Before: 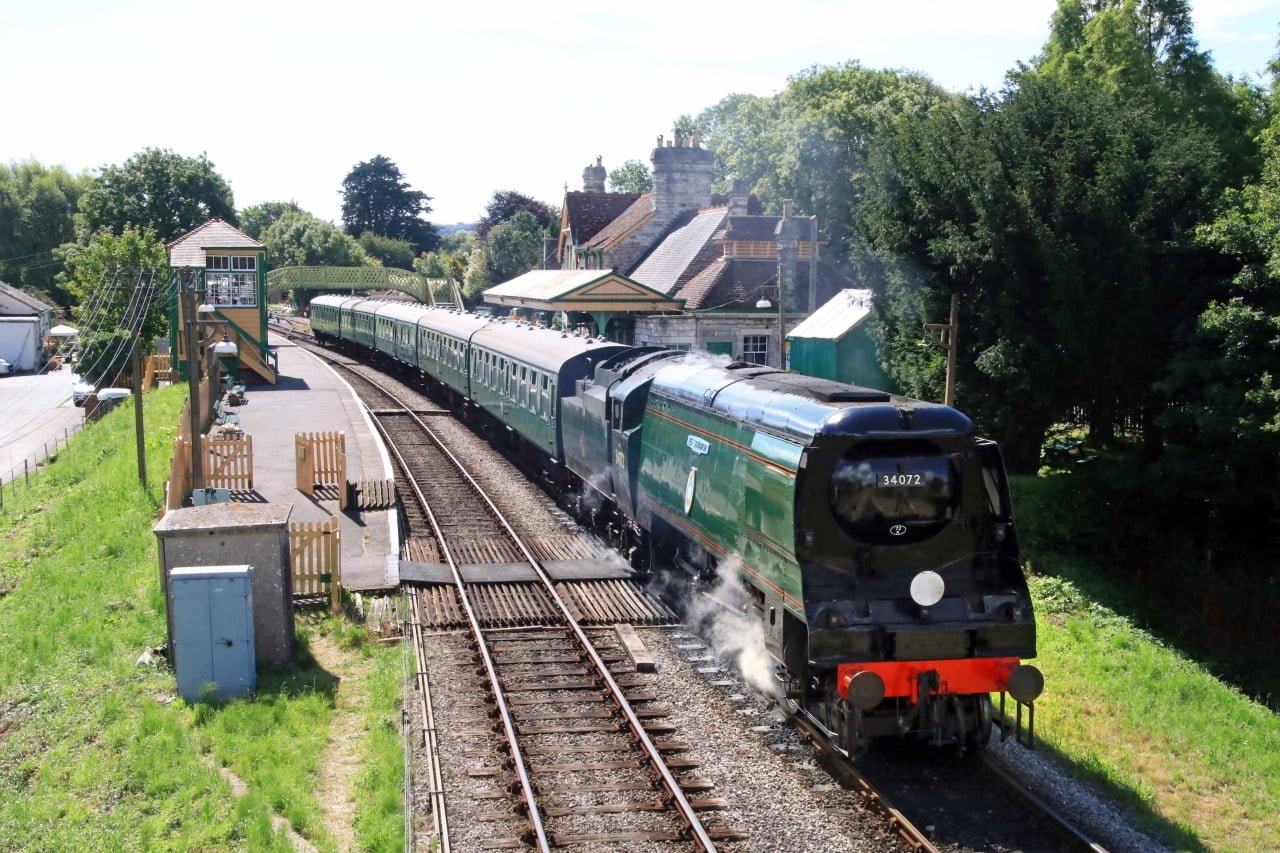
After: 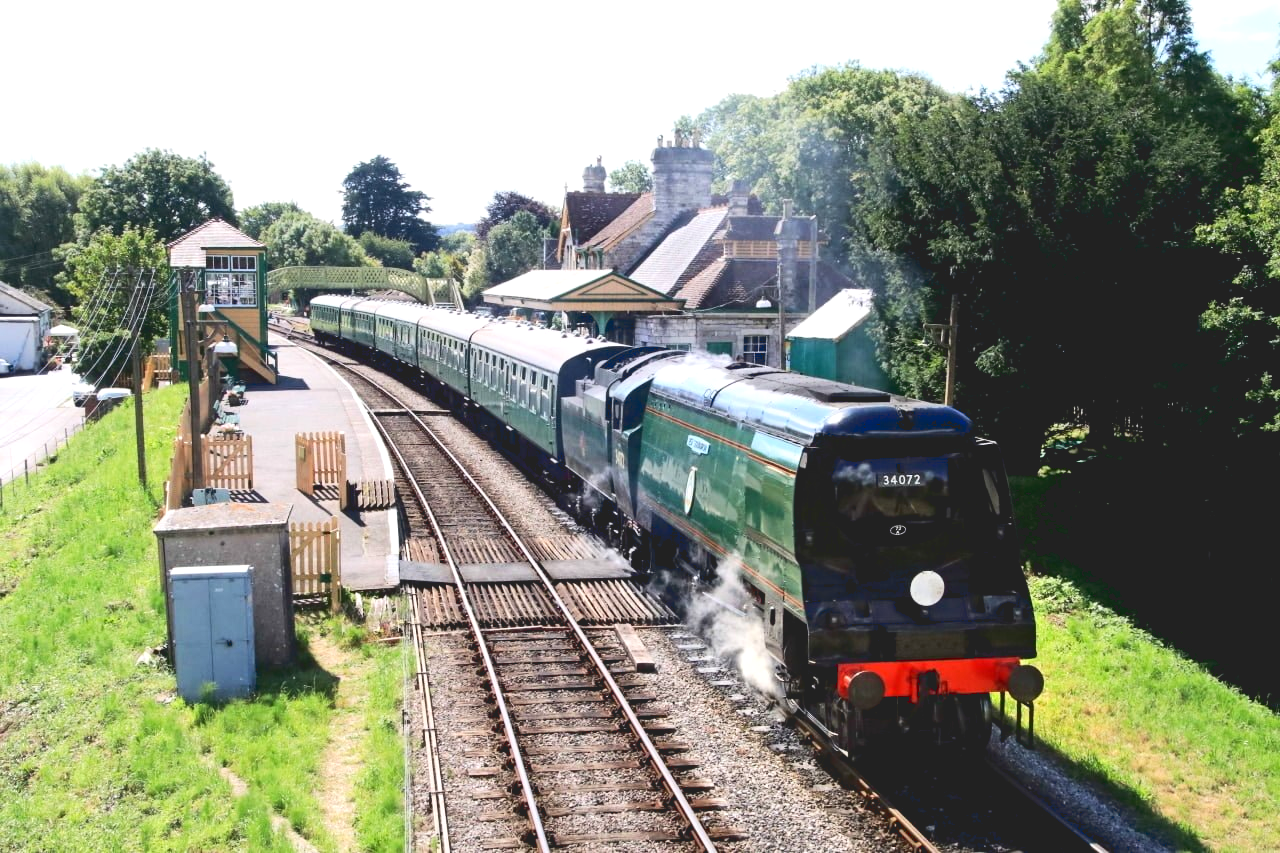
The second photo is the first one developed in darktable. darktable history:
rgb levels: levels [[0.01, 0.419, 0.839], [0, 0.5, 1], [0, 0.5, 1]]
tone curve: curves: ch0 [(0, 0.129) (0.187, 0.207) (0.729, 0.789) (1, 1)], color space Lab, linked channels, preserve colors none
